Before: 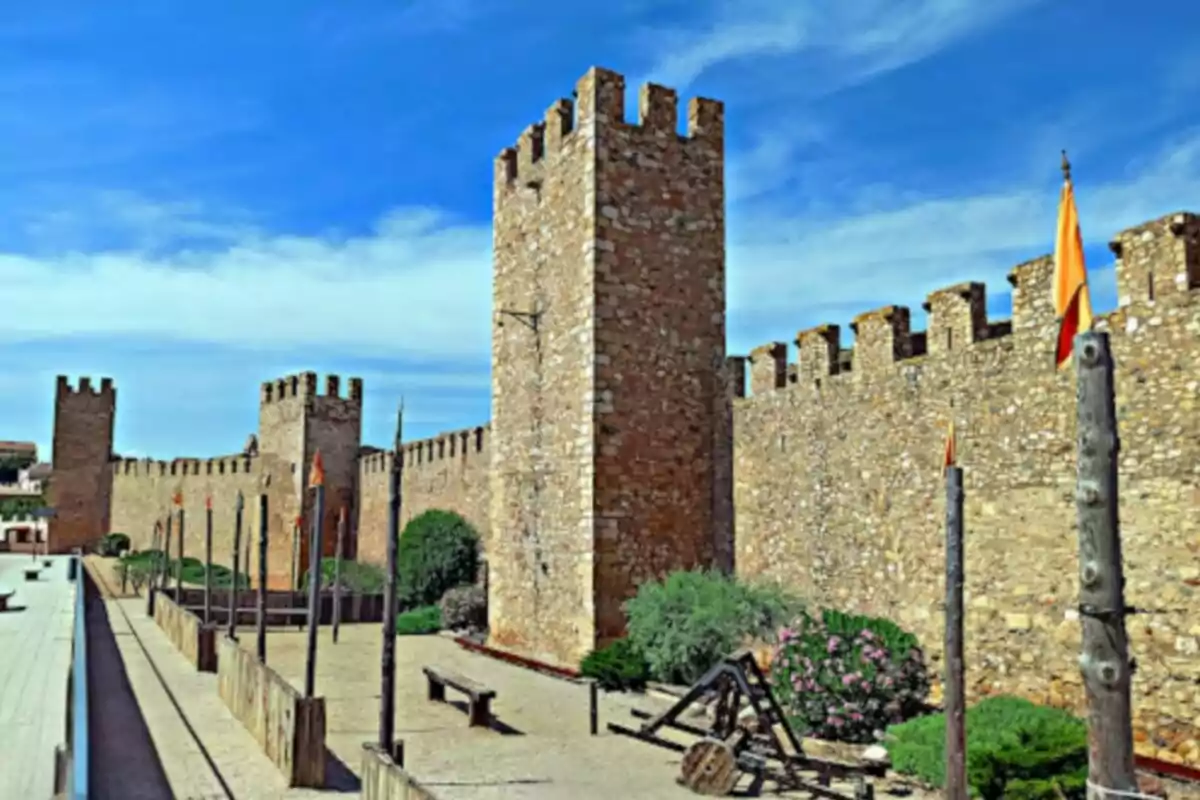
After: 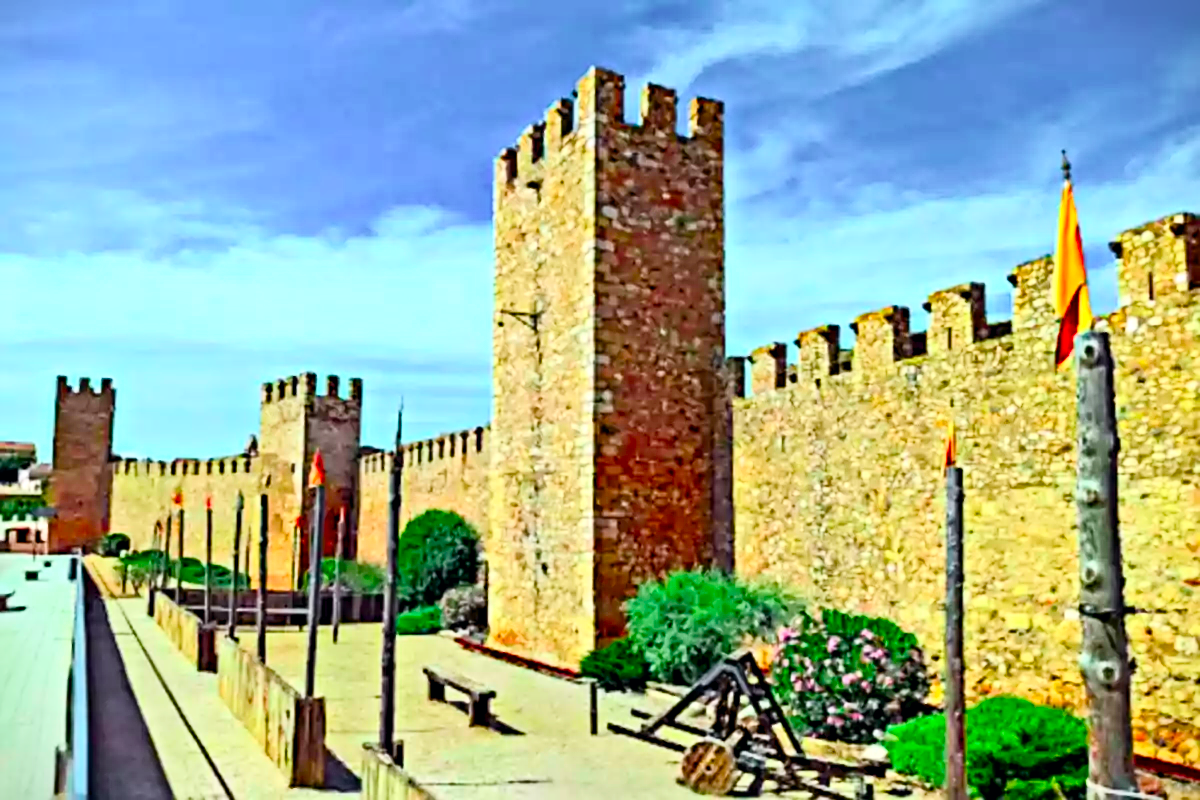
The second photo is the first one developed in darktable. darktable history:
tone curve: curves: ch0 [(0, 0) (0.139, 0.067) (0.319, 0.269) (0.498, 0.505) (0.725, 0.824) (0.864, 0.945) (0.985, 1)]; ch1 [(0, 0) (0.291, 0.197) (0.456, 0.426) (0.495, 0.488) (0.557, 0.578) (0.599, 0.644) (0.702, 0.786) (1, 1)]; ch2 [(0, 0) (0.125, 0.089) (0.353, 0.329) (0.447, 0.43) (0.557, 0.566) (0.63, 0.667) (1, 1)], color space Lab, independent channels, preserve colors none
color balance rgb: shadows lift › luminance -19.728%, perceptual saturation grading › global saturation 20%, perceptual saturation grading › highlights -25.401%, perceptual saturation grading › shadows 50.112%
sharpen: on, module defaults
color zones: curves: ch1 [(0.25, 0.61) (0.75, 0.248)]
color correction: highlights b* -0.038, saturation 1.31
contrast equalizer: octaves 7, y [[0.5, 0.5, 0.544, 0.569, 0.5, 0.5], [0.5 ×6], [0.5 ×6], [0 ×6], [0 ×6]]
vignetting: fall-off start 99.37%, brightness -0.565, saturation 0
contrast brightness saturation: brightness 0.154
